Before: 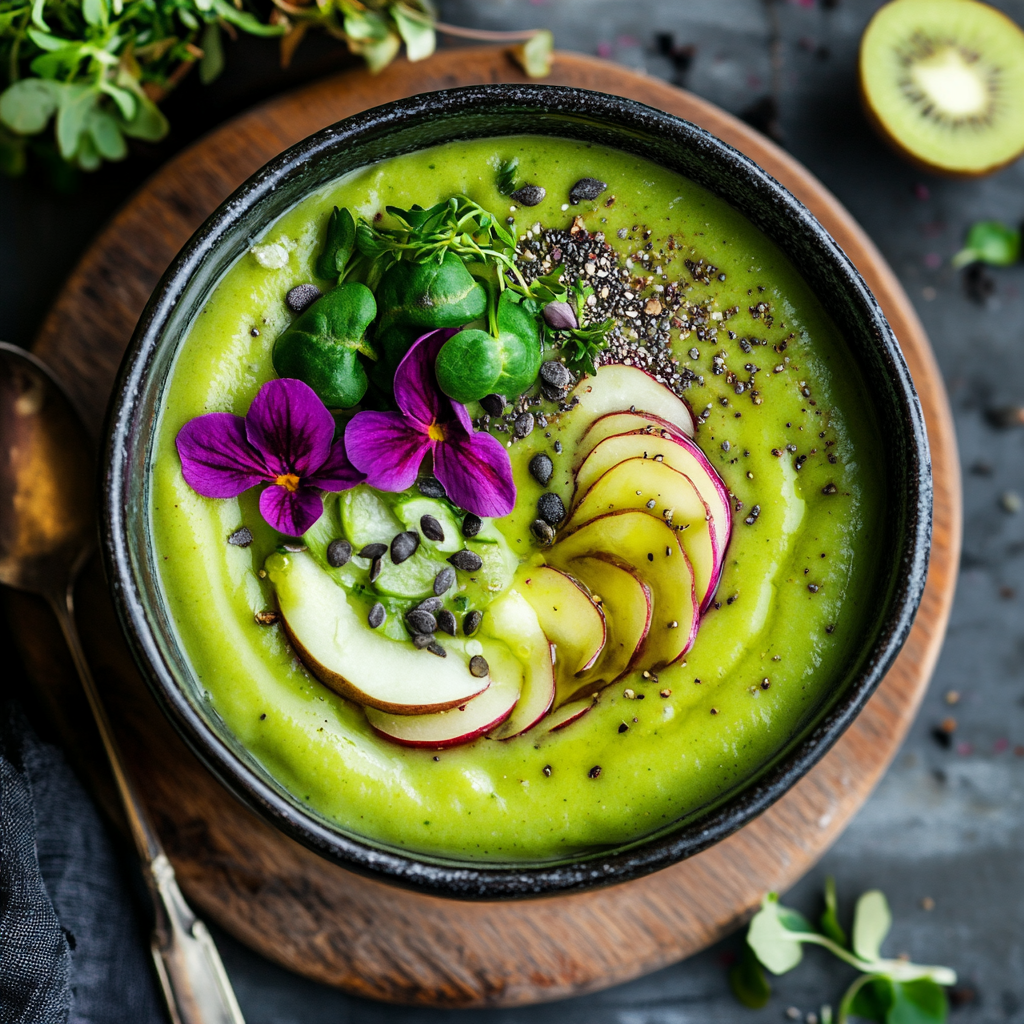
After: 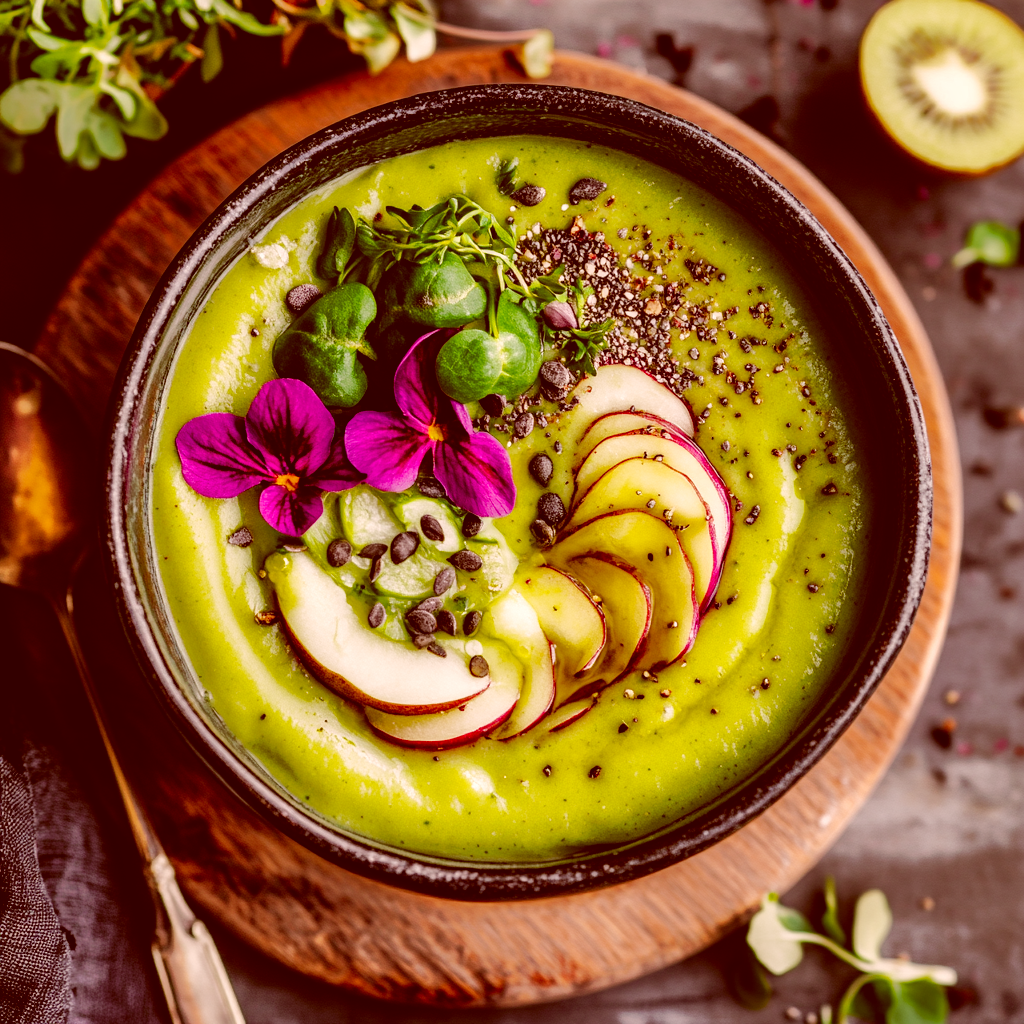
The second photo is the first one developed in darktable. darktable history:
local contrast: on, module defaults
shadows and highlights: highlights -60
color correction: highlights a* 9.03, highlights b* 8.71, shadows a* 40, shadows b* 40, saturation 0.8
base curve: curves: ch0 [(0, 0) (0.032, 0.025) (0.121, 0.166) (0.206, 0.329) (0.605, 0.79) (1, 1)], preserve colors none
